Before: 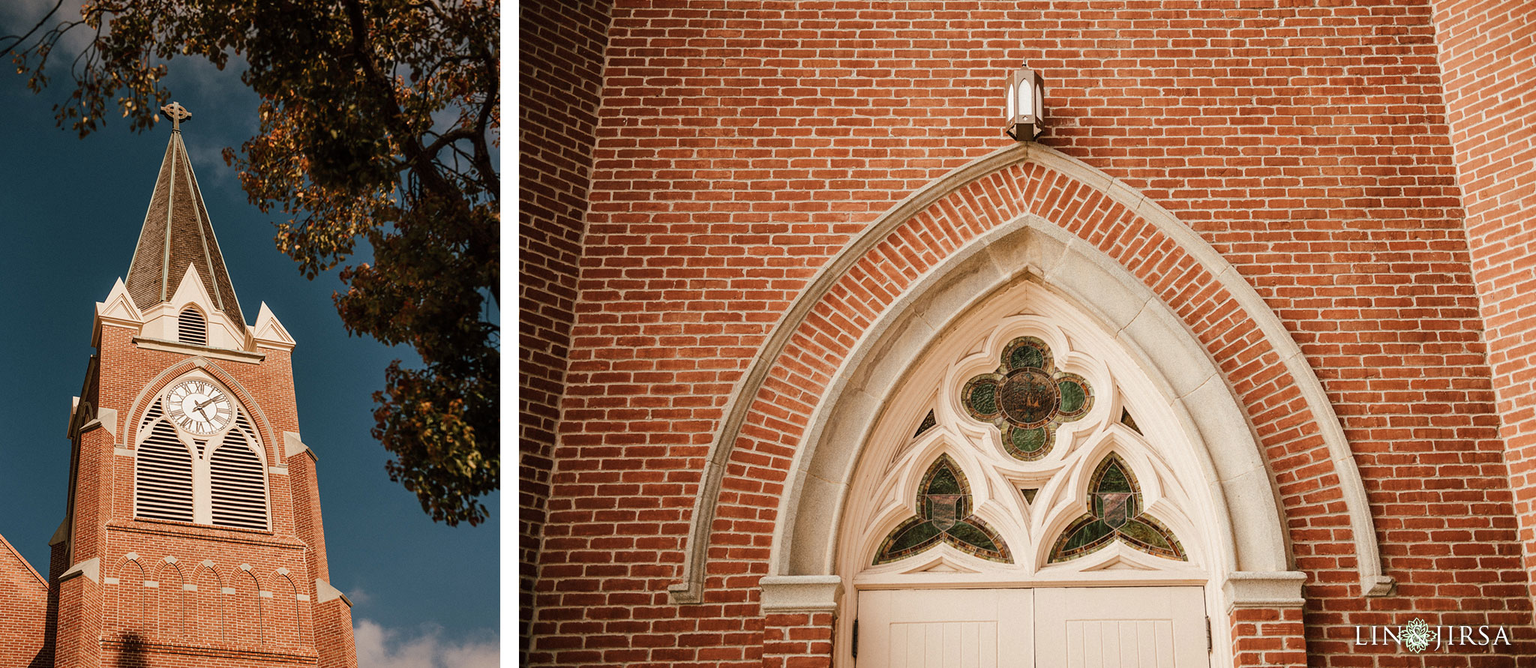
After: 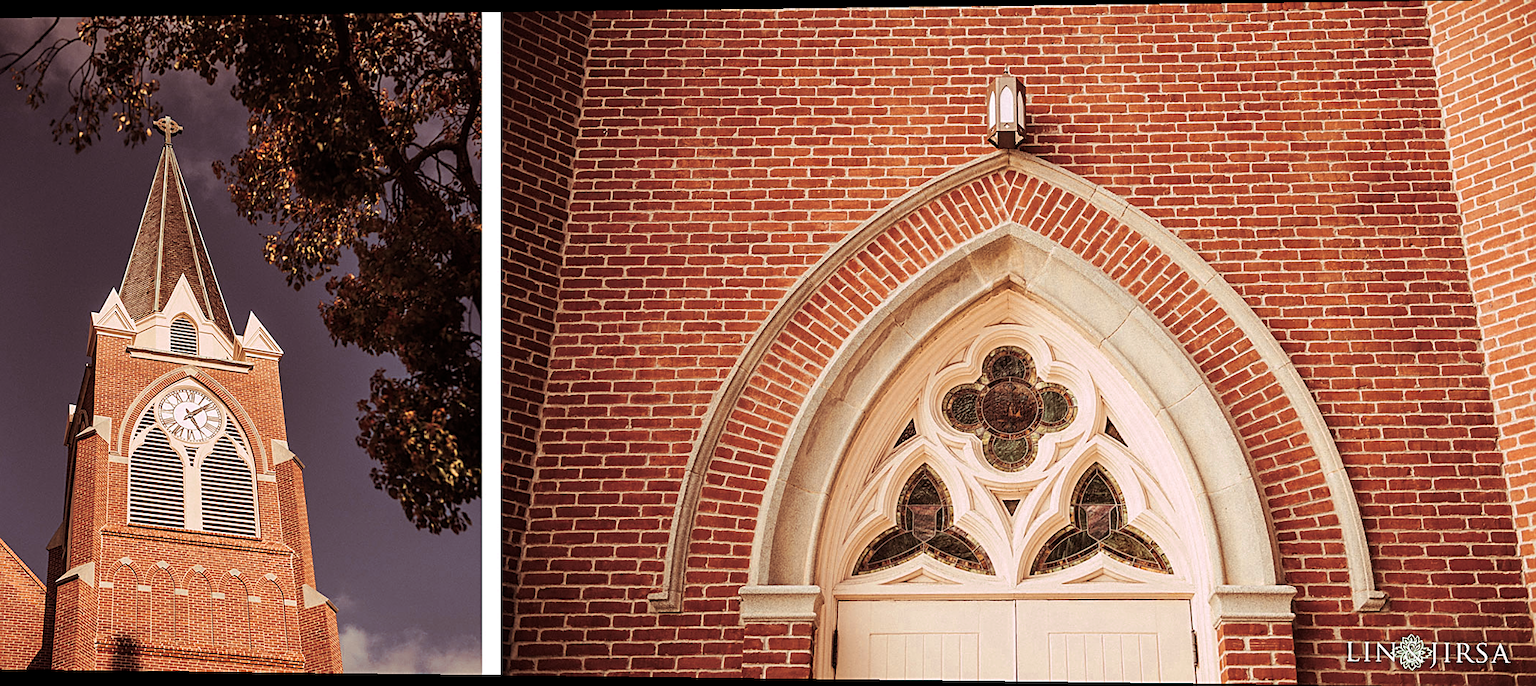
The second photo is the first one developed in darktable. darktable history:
rotate and perspective: lens shift (horizontal) -0.055, automatic cropping off
color zones: curves: ch0 [(0.004, 0.305) (0.261, 0.623) (0.389, 0.399) (0.708, 0.571) (0.947, 0.34)]; ch1 [(0.025, 0.645) (0.229, 0.584) (0.326, 0.551) (0.484, 0.262) (0.757, 0.643)]
sharpen: on, module defaults
split-toning: highlights › hue 298.8°, highlights › saturation 0.73, compress 41.76%
